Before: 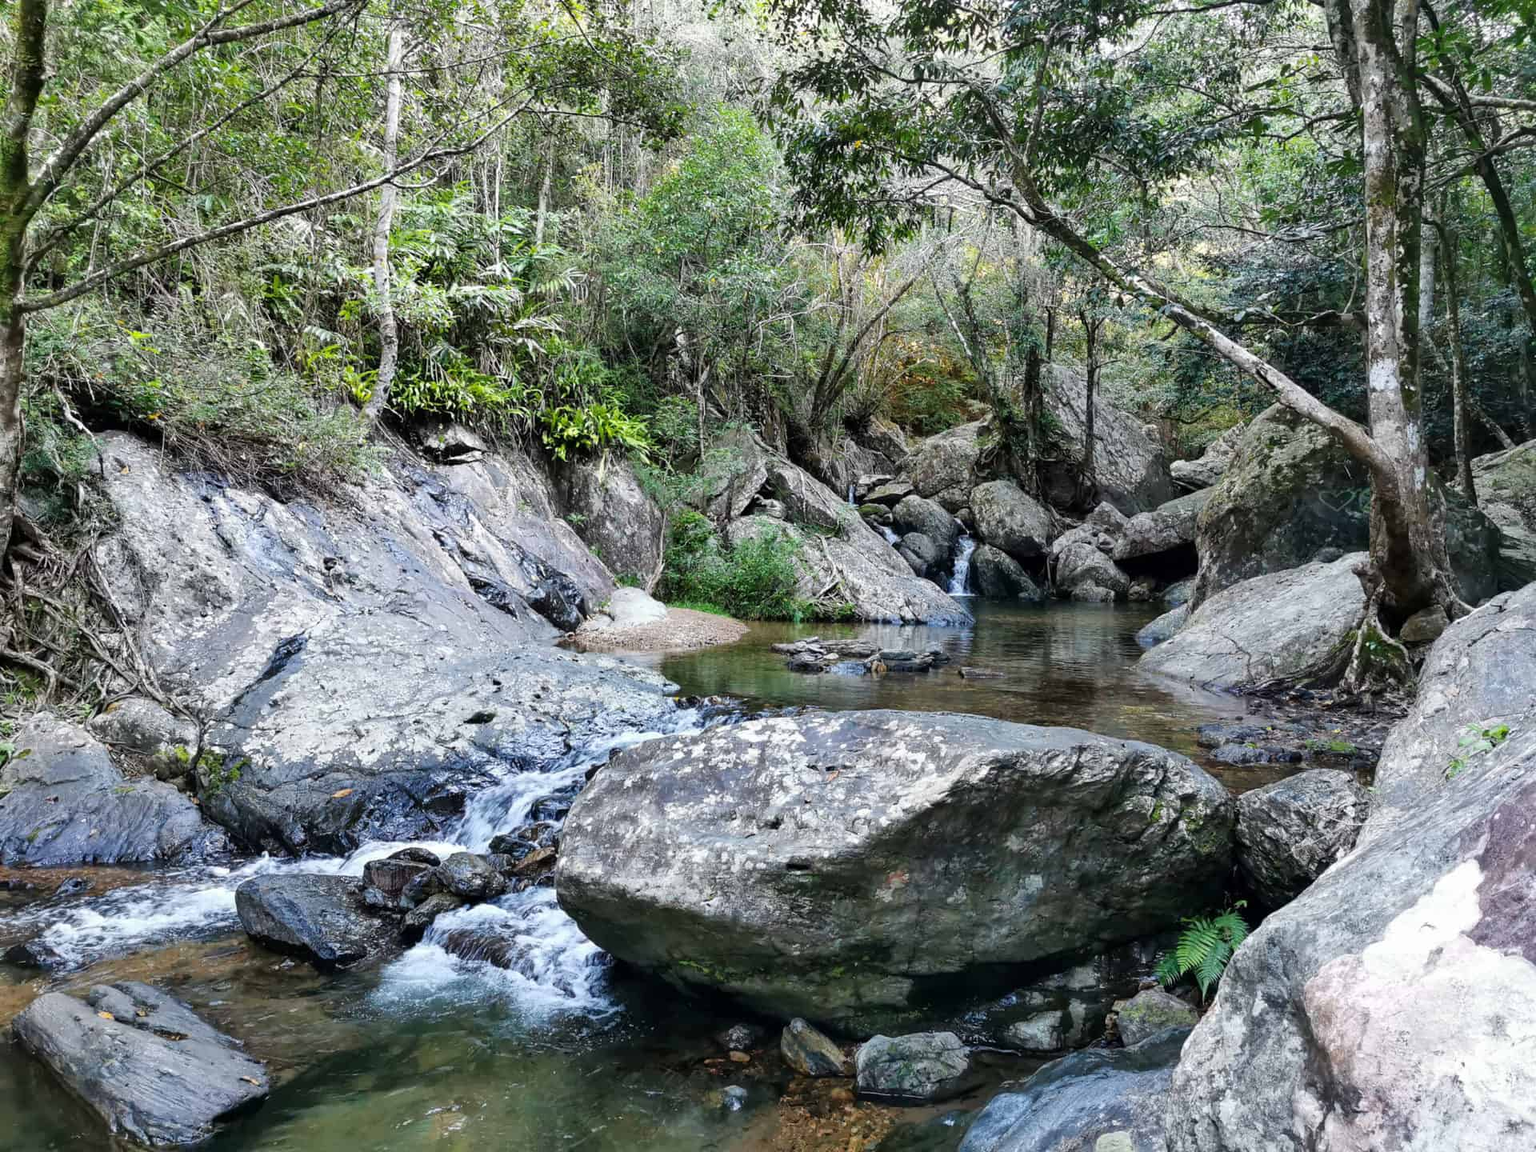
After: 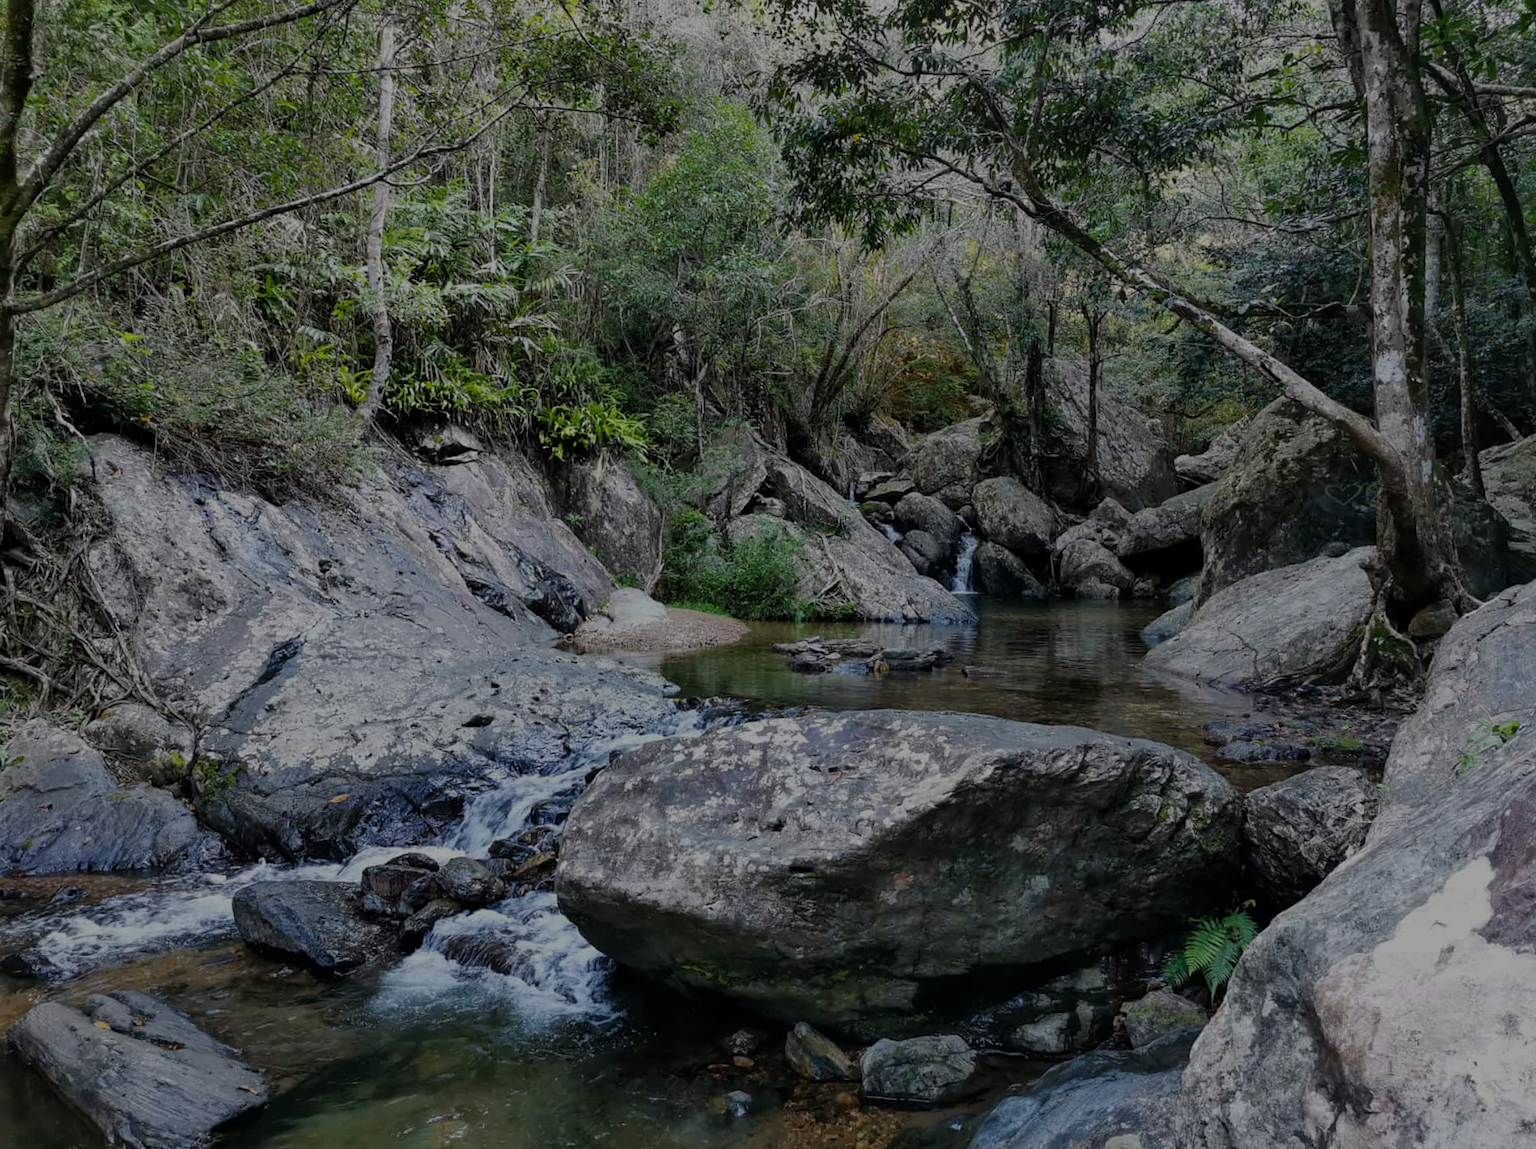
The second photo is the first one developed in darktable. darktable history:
rotate and perspective: rotation -0.45°, automatic cropping original format, crop left 0.008, crop right 0.992, crop top 0.012, crop bottom 0.988
exposure: exposure -1.468 EV, compensate highlight preservation false
